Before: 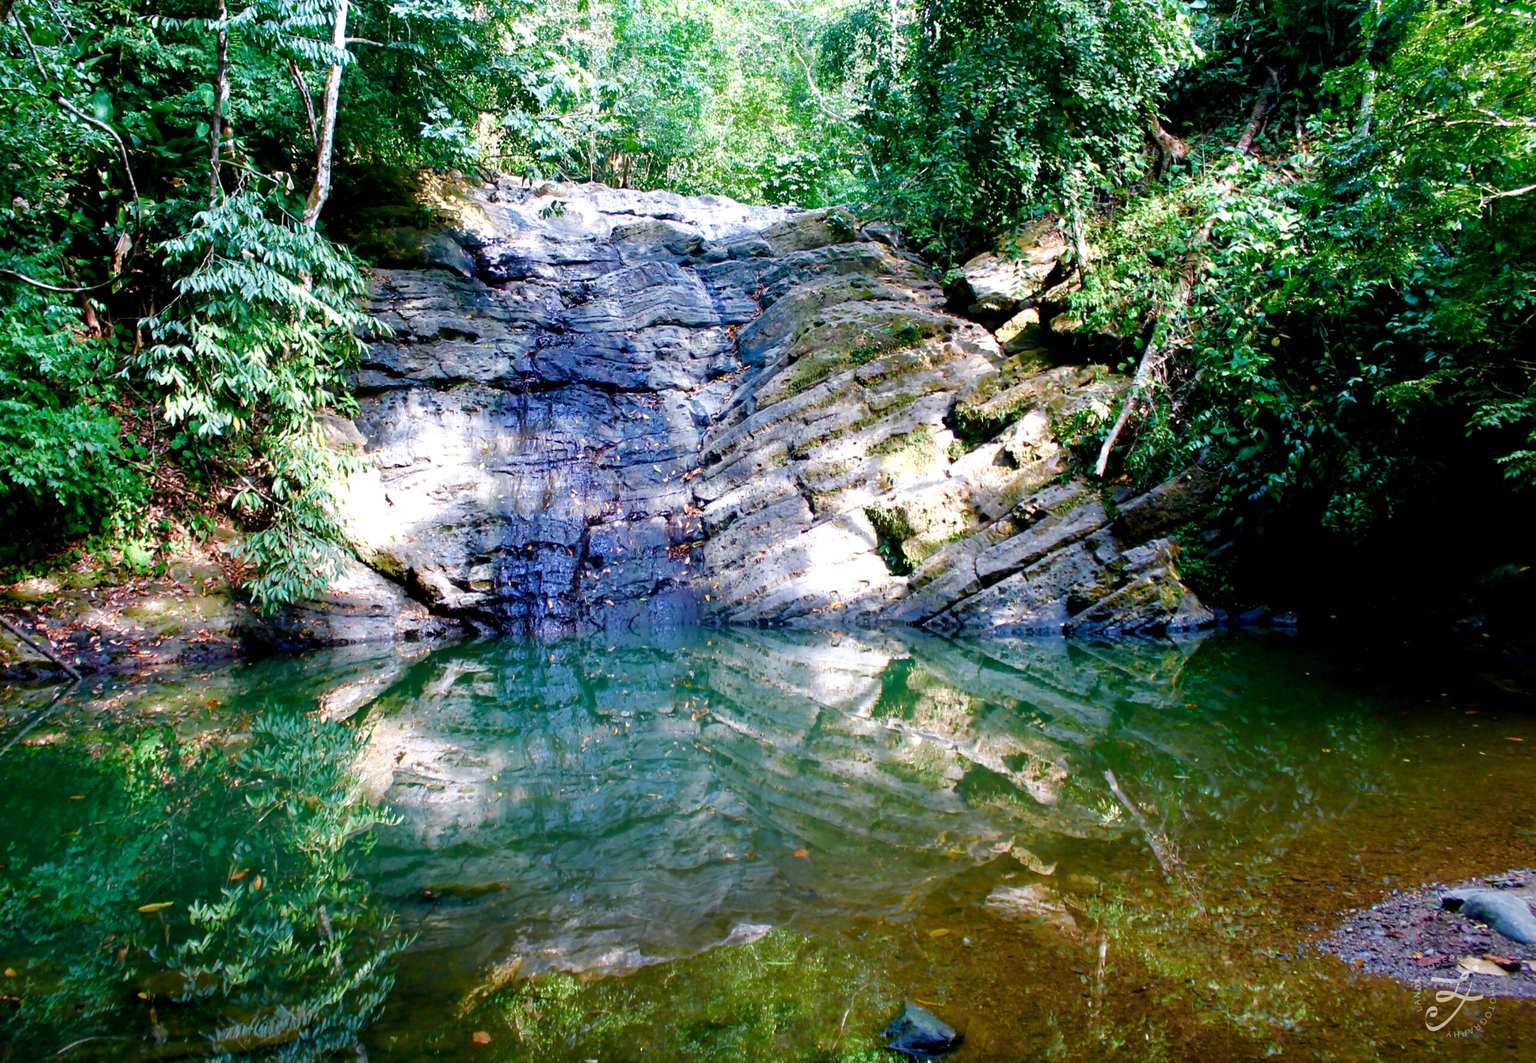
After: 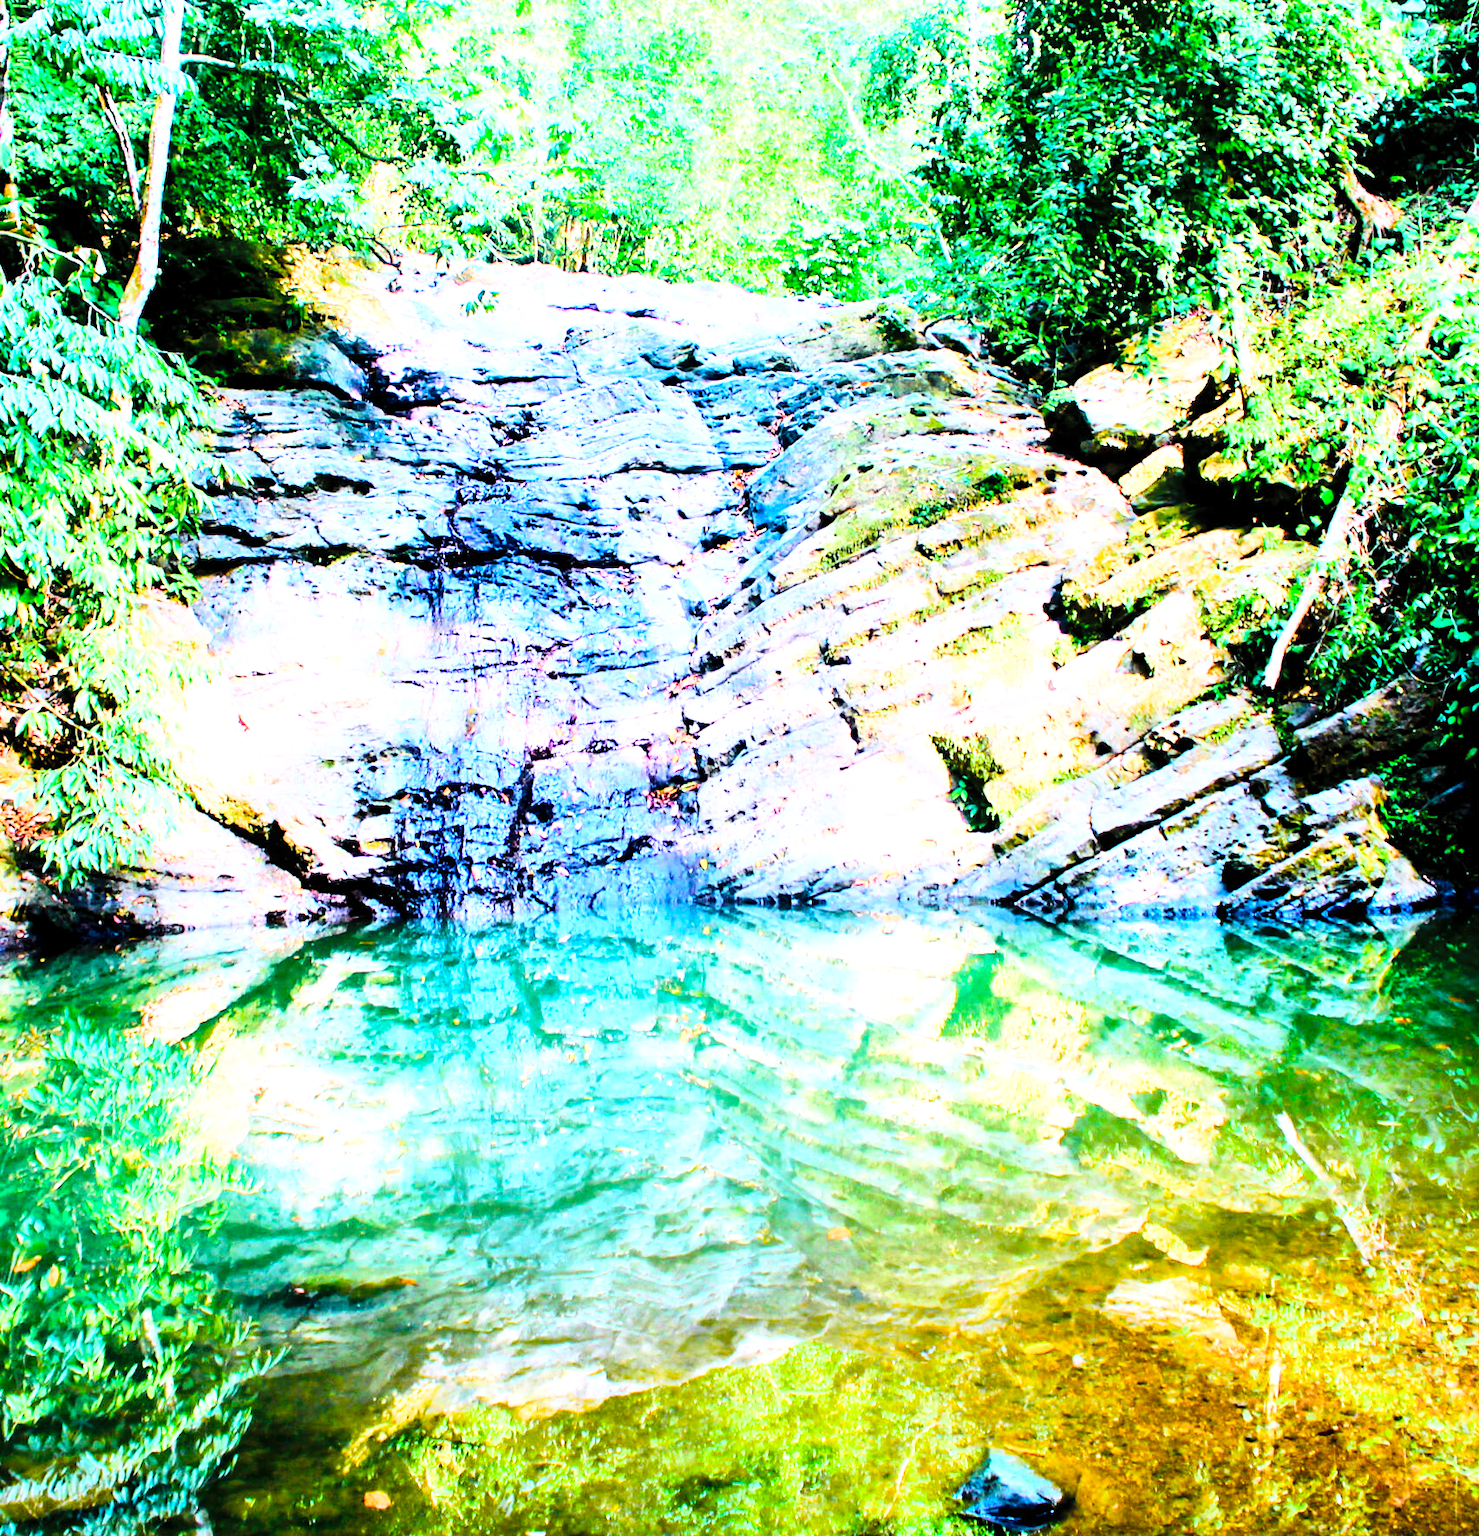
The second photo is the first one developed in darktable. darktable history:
contrast brightness saturation: contrast 0.2, brightness 0.16, saturation 0.22
rgb curve: curves: ch0 [(0, 0) (0.21, 0.15) (0.24, 0.21) (0.5, 0.75) (0.75, 0.96) (0.89, 0.99) (1, 1)]; ch1 [(0, 0.02) (0.21, 0.13) (0.25, 0.2) (0.5, 0.67) (0.75, 0.9) (0.89, 0.97) (1, 1)]; ch2 [(0, 0.02) (0.21, 0.13) (0.25, 0.2) (0.5, 0.67) (0.75, 0.9) (0.89, 0.97) (1, 1)], compensate middle gray true
color balance rgb: shadows lift › chroma 1%, shadows lift › hue 113°, highlights gain › chroma 0.2%, highlights gain › hue 333°, perceptual saturation grading › global saturation 20%, perceptual saturation grading › highlights -50%, perceptual saturation grading › shadows 25%, contrast -10%
crop and rotate: left 14.385%, right 18.948%
exposure: black level correction 0, exposure 0.7 EV, compensate exposure bias true, compensate highlight preservation false
global tonemap: drago (1, 100), detail 1
